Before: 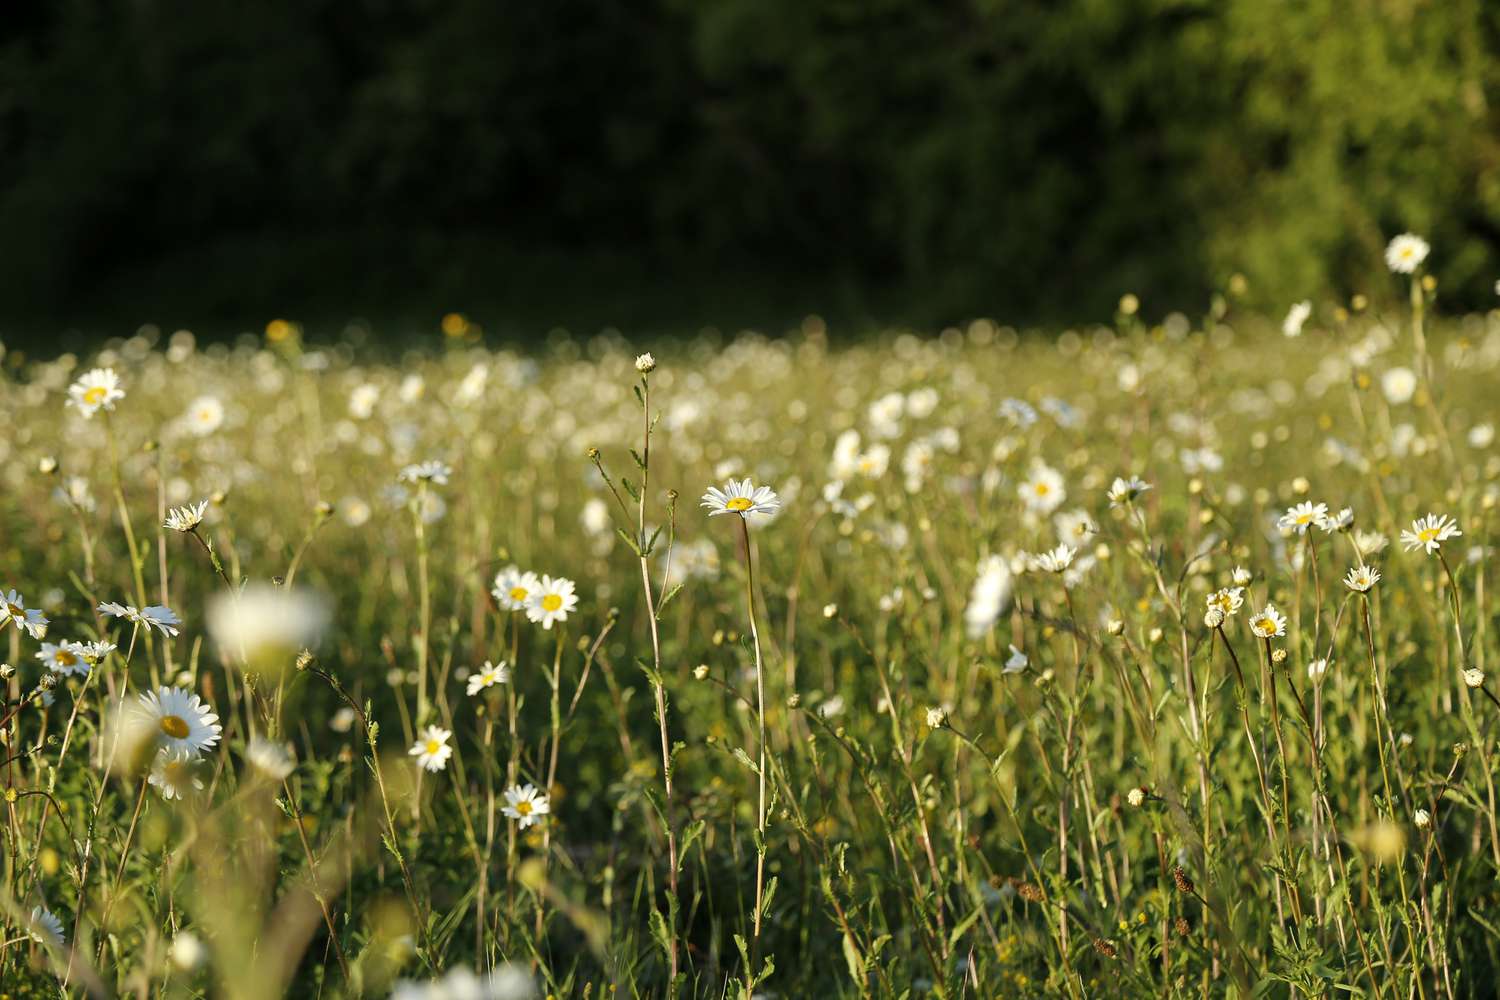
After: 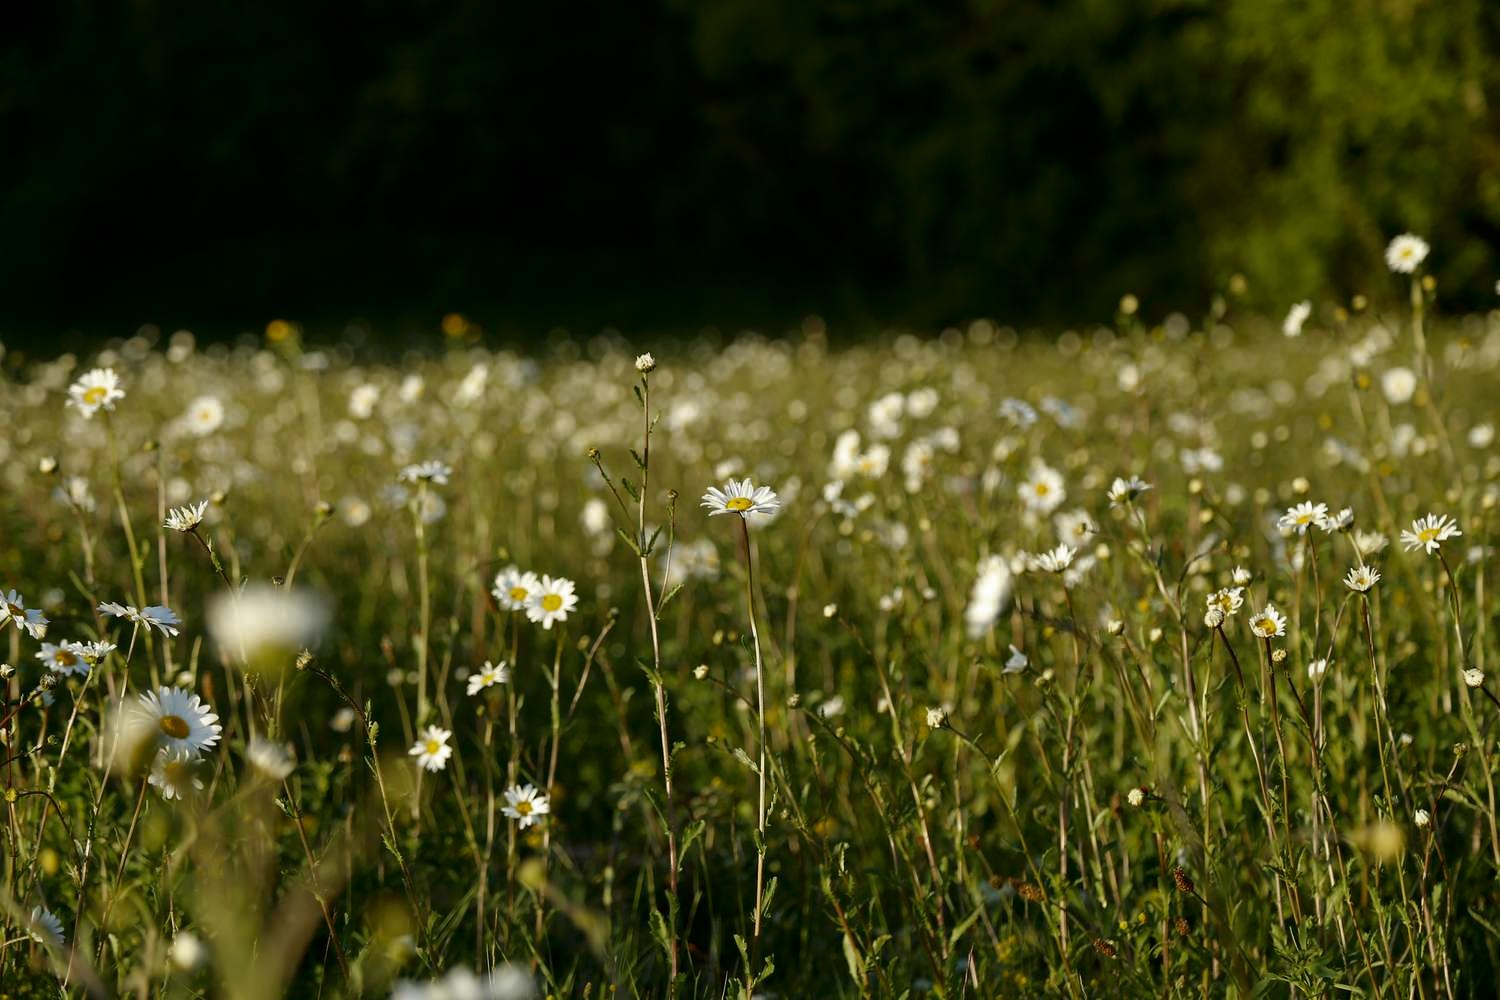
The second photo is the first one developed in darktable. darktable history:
color zones: curves: ch0 [(0, 0.5) (0.143, 0.5) (0.286, 0.456) (0.429, 0.5) (0.571, 0.5) (0.714, 0.5) (0.857, 0.5) (1, 0.5)]; ch1 [(0, 0.5) (0.143, 0.5) (0.286, 0.422) (0.429, 0.5) (0.571, 0.5) (0.714, 0.5) (0.857, 0.5) (1, 0.5)]
contrast brightness saturation: brightness -0.2, saturation 0.08
